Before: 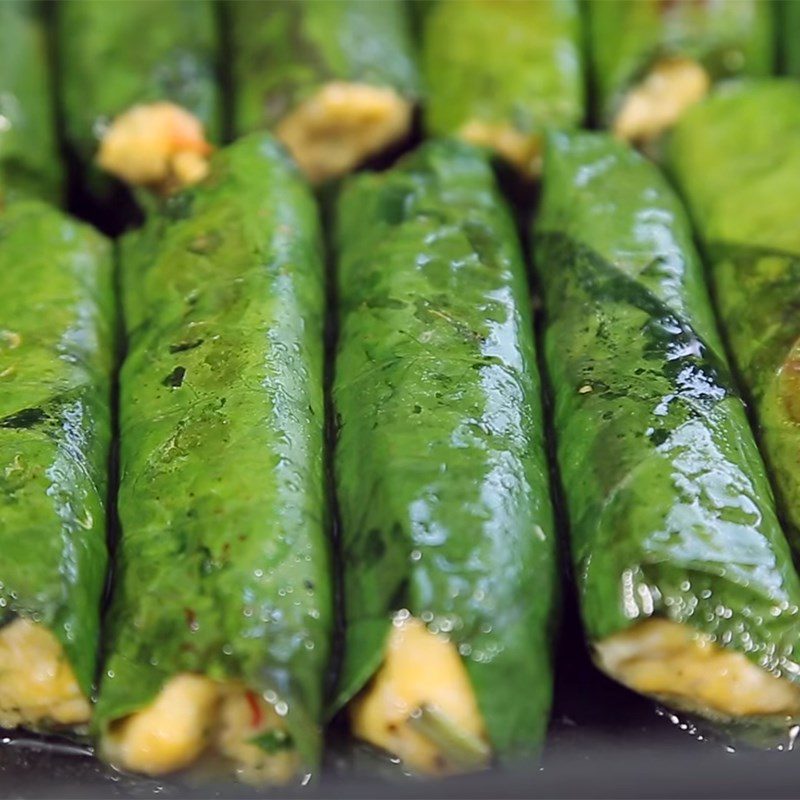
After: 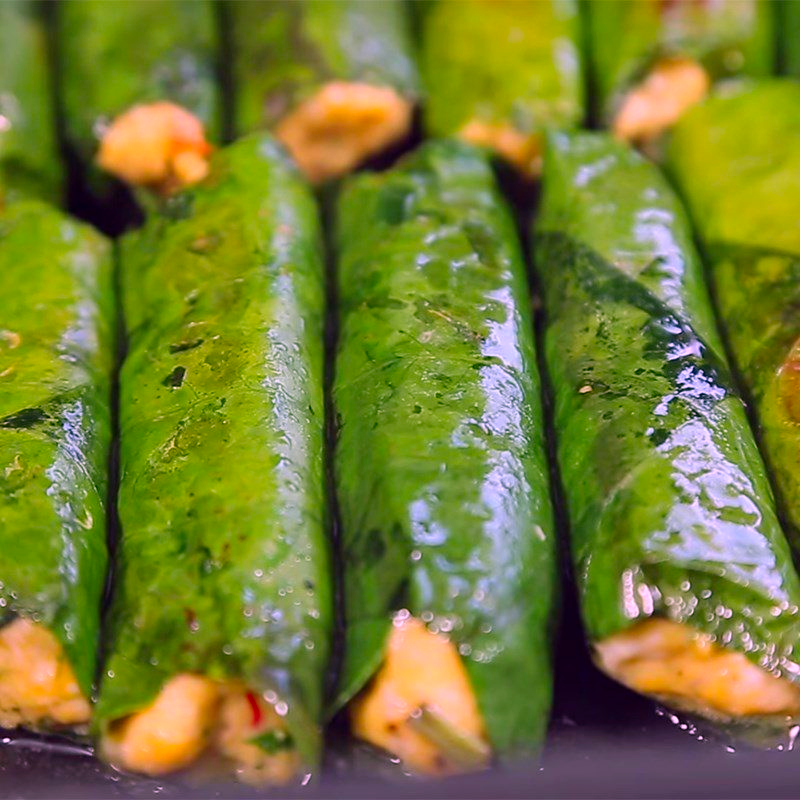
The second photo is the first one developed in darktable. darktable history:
color correction: highlights a* 18.92, highlights b* -11.6, saturation 1.68
contrast brightness saturation: contrast 0.009, saturation -0.067
